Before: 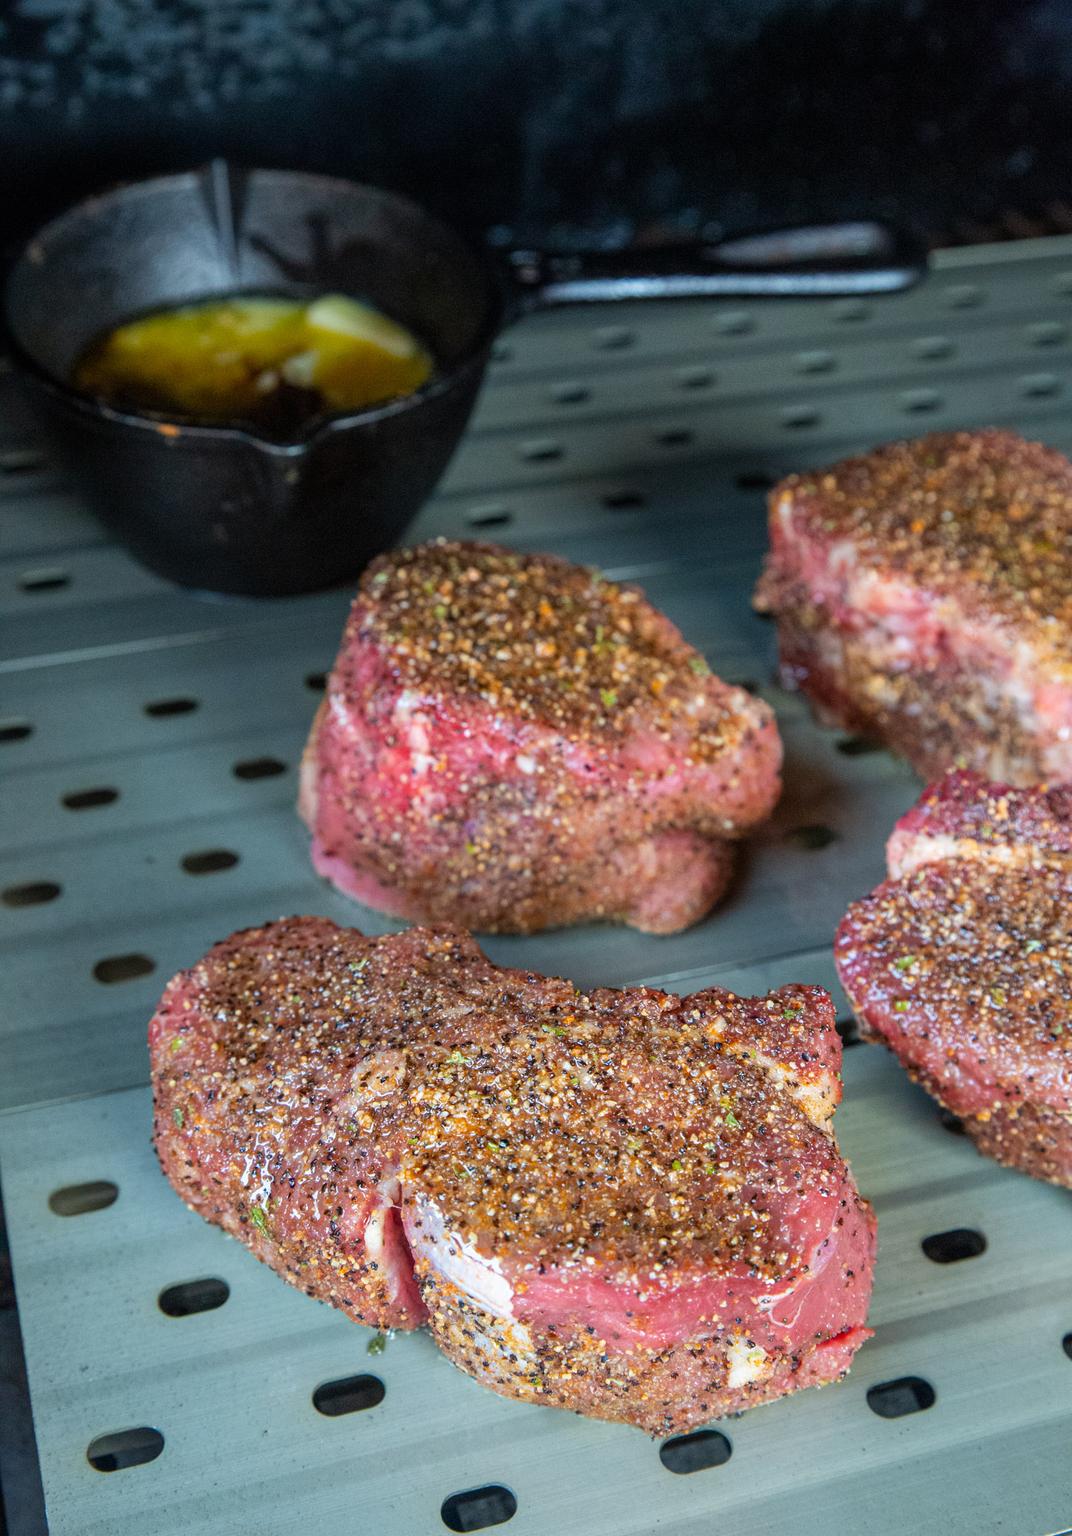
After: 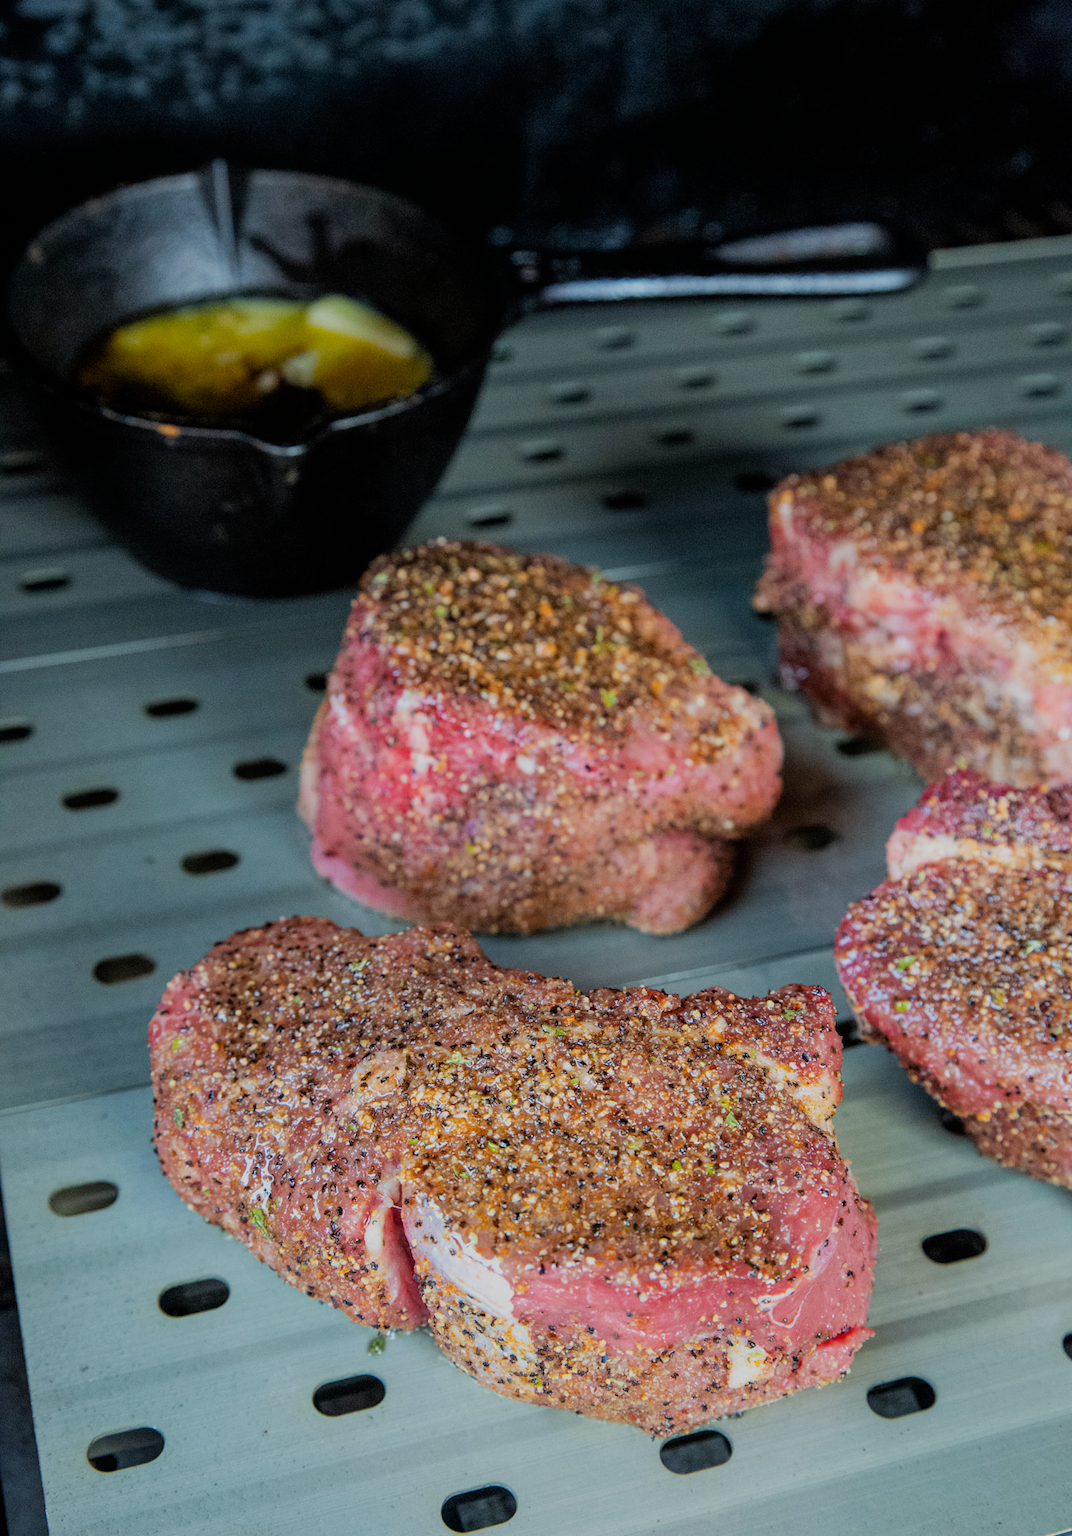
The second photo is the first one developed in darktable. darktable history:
filmic rgb: black relative exposure -7.65 EV, white relative exposure 4.56 EV, threshold 5.95 EV, hardness 3.61, enable highlight reconstruction true
